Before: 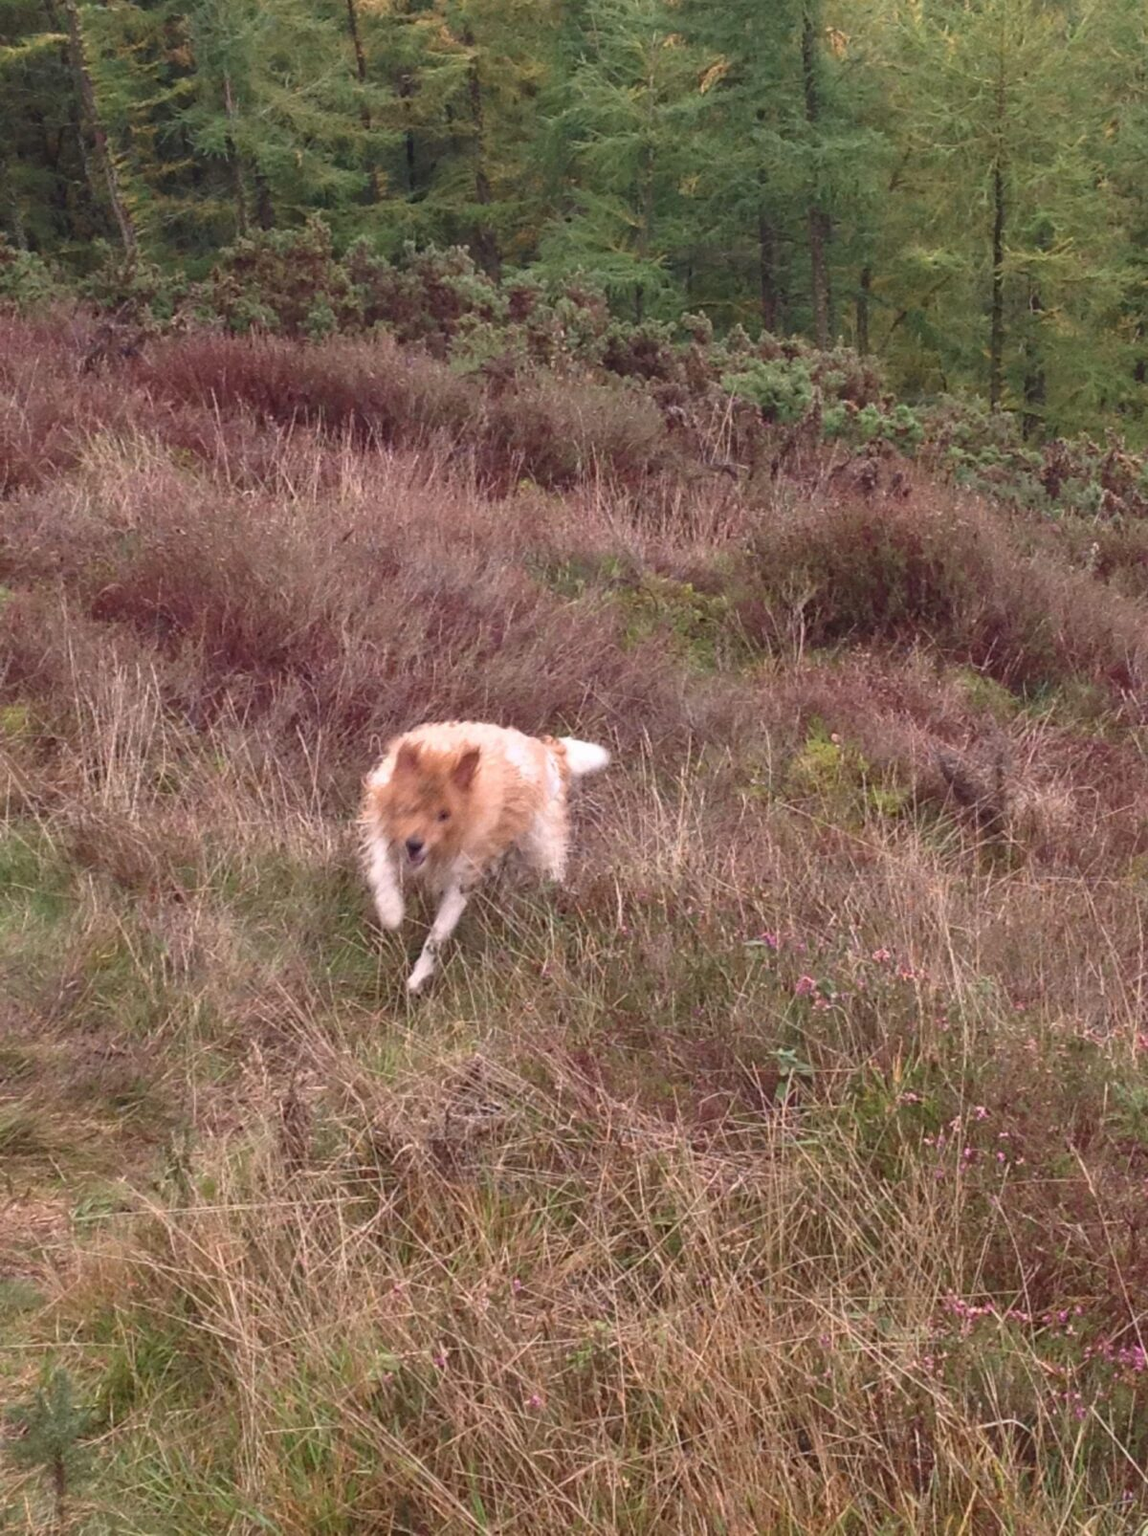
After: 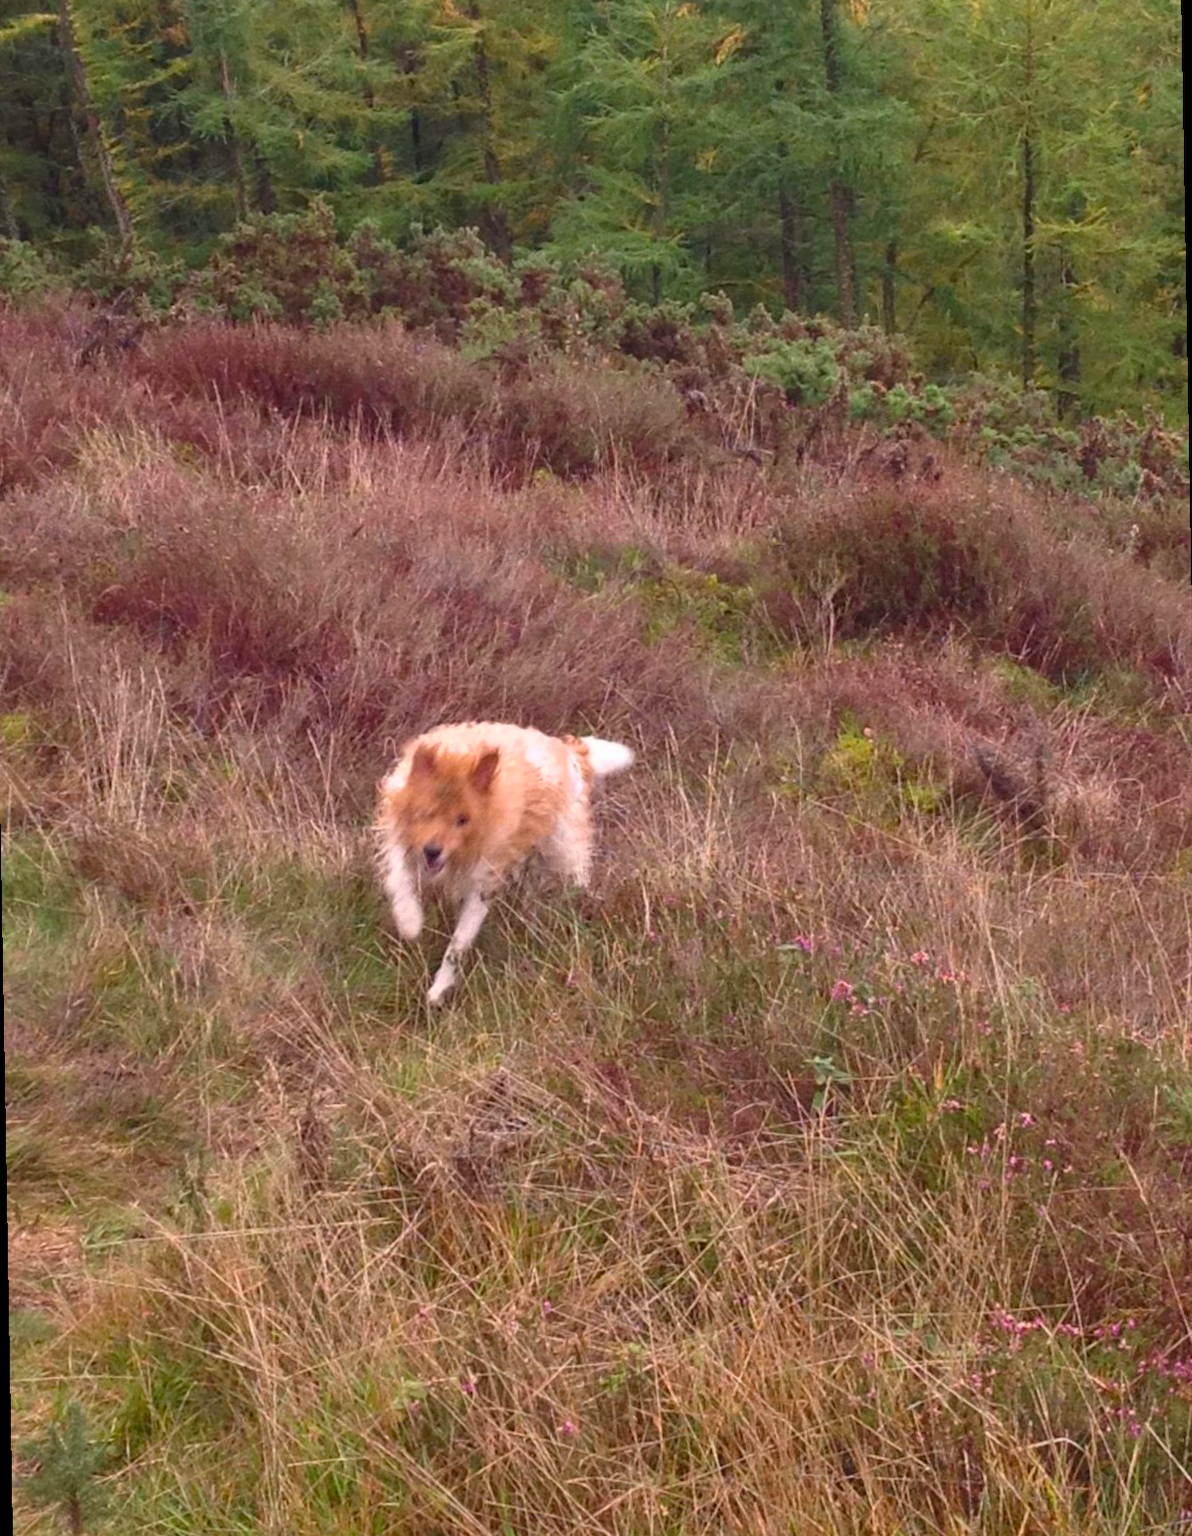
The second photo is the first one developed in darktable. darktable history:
rotate and perspective: rotation -1°, crop left 0.011, crop right 0.989, crop top 0.025, crop bottom 0.975
color balance rgb: linear chroma grading › global chroma 33.4%
